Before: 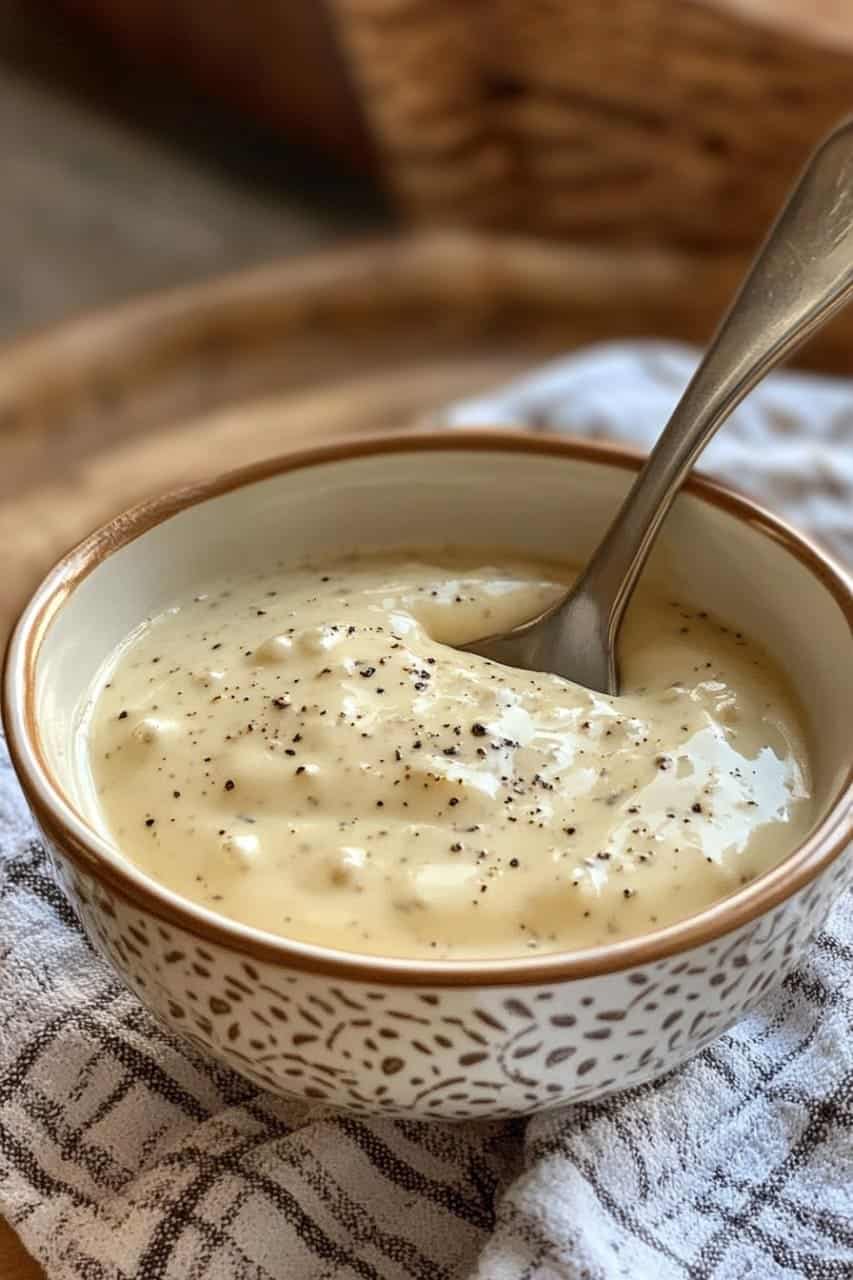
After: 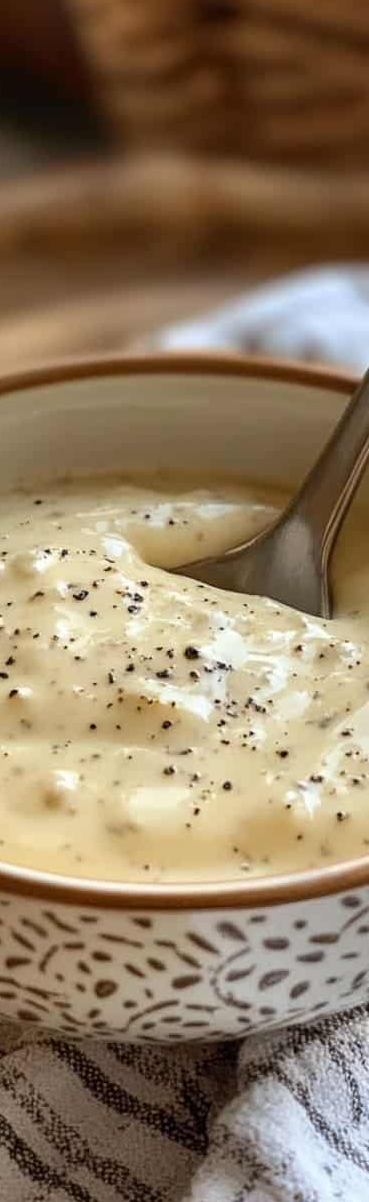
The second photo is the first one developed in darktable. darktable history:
crop: left 33.736%, top 6.028%, right 22.96%
